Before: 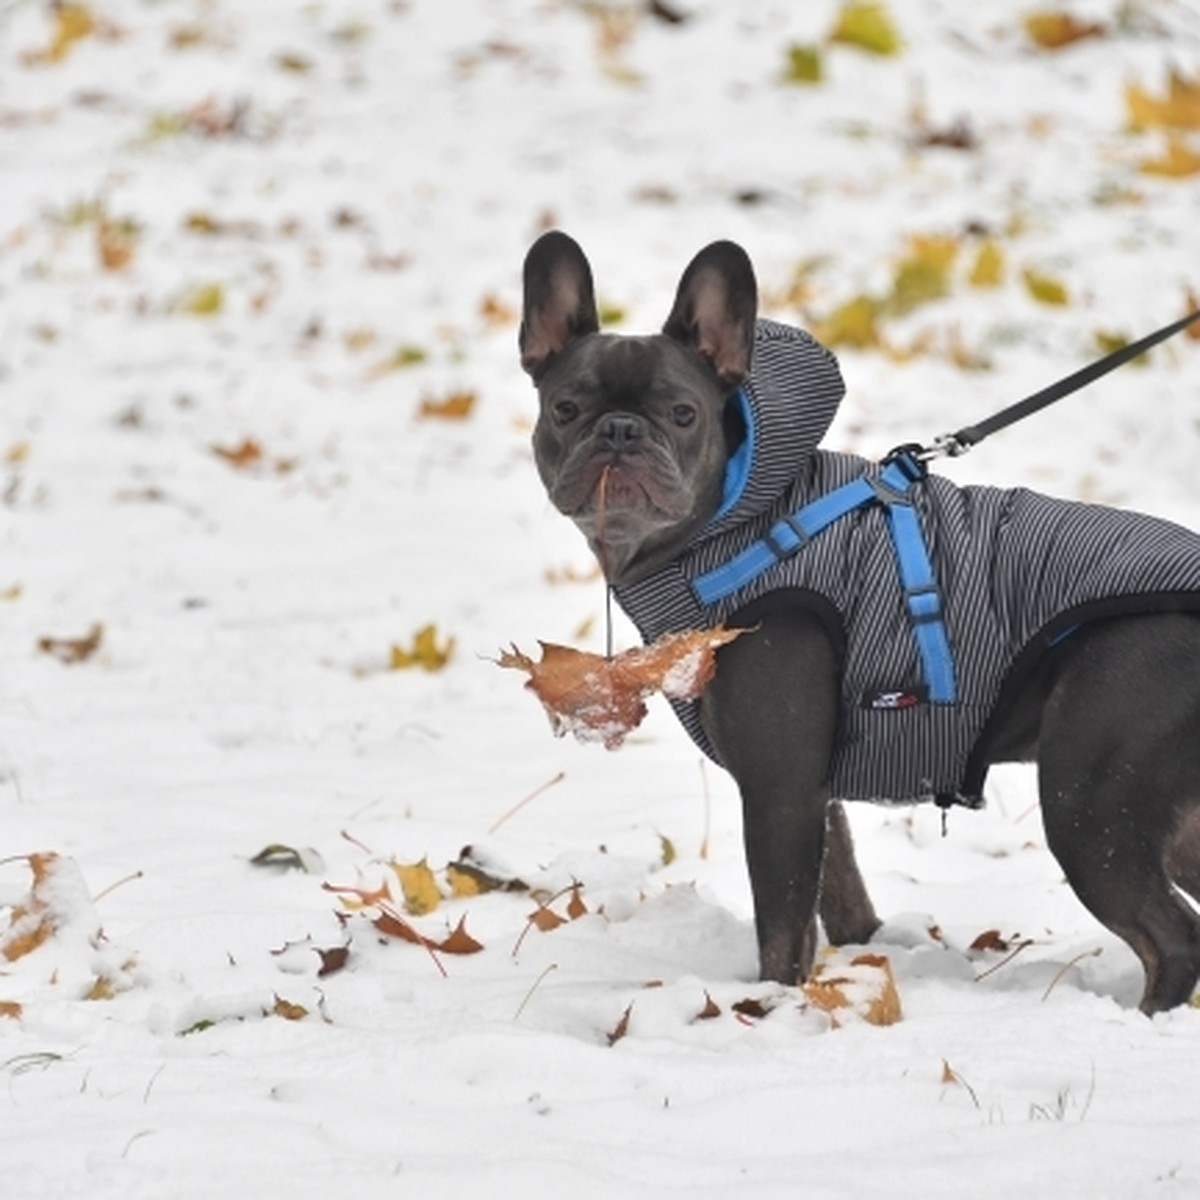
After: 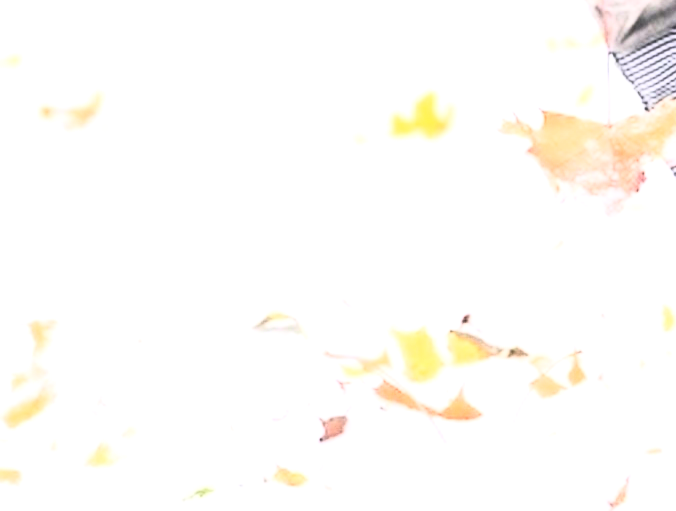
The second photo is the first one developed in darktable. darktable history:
crop: top 44.483%, right 43.593%, bottom 12.892%
rgb curve: curves: ch0 [(0, 0) (0.21, 0.15) (0.24, 0.21) (0.5, 0.75) (0.75, 0.96) (0.89, 0.99) (1, 1)]; ch1 [(0, 0.02) (0.21, 0.13) (0.25, 0.2) (0.5, 0.67) (0.75, 0.9) (0.89, 0.97) (1, 1)]; ch2 [(0, 0.02) (0.21, 0.13) (0.25, 0.2) (0.5, 0.67) (0.75, 0.9) (0.89, 0.97) (1, 1)], compensate middle gray true
exposure: black level correction 0, exposure 1.675 EV, compensate exposure bias true, compensate highlight preservation false
white balance: red 1.009, blue 1.027
